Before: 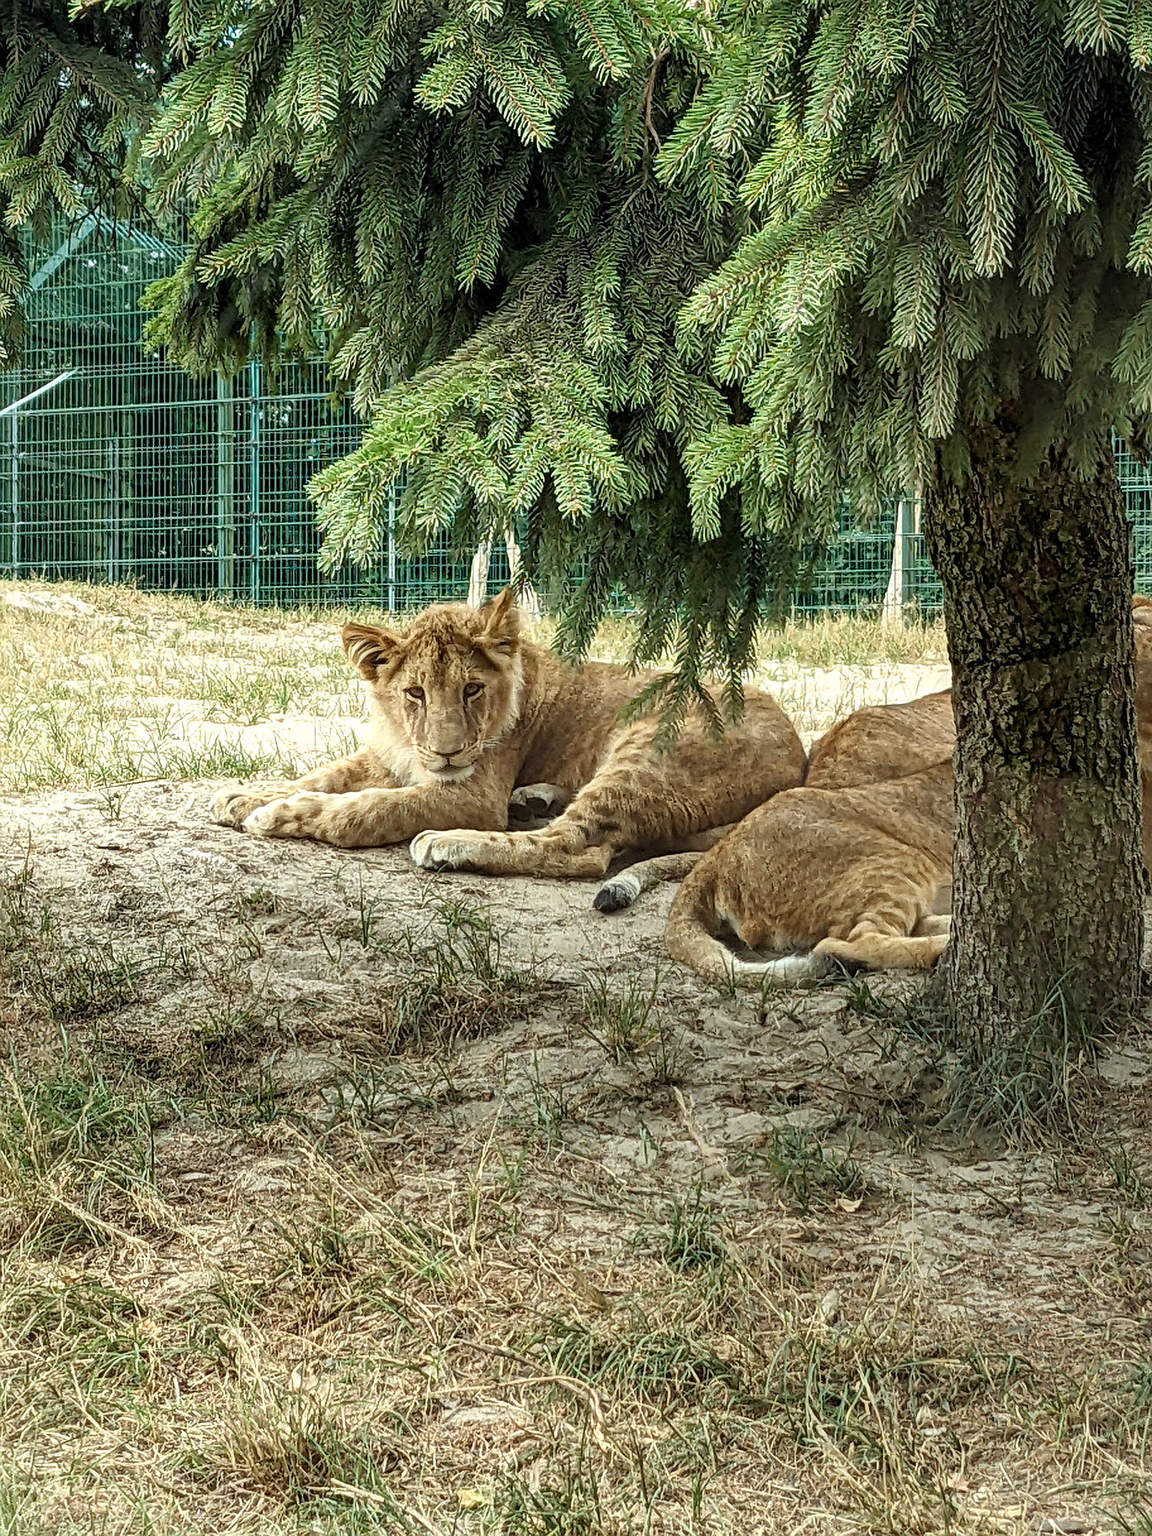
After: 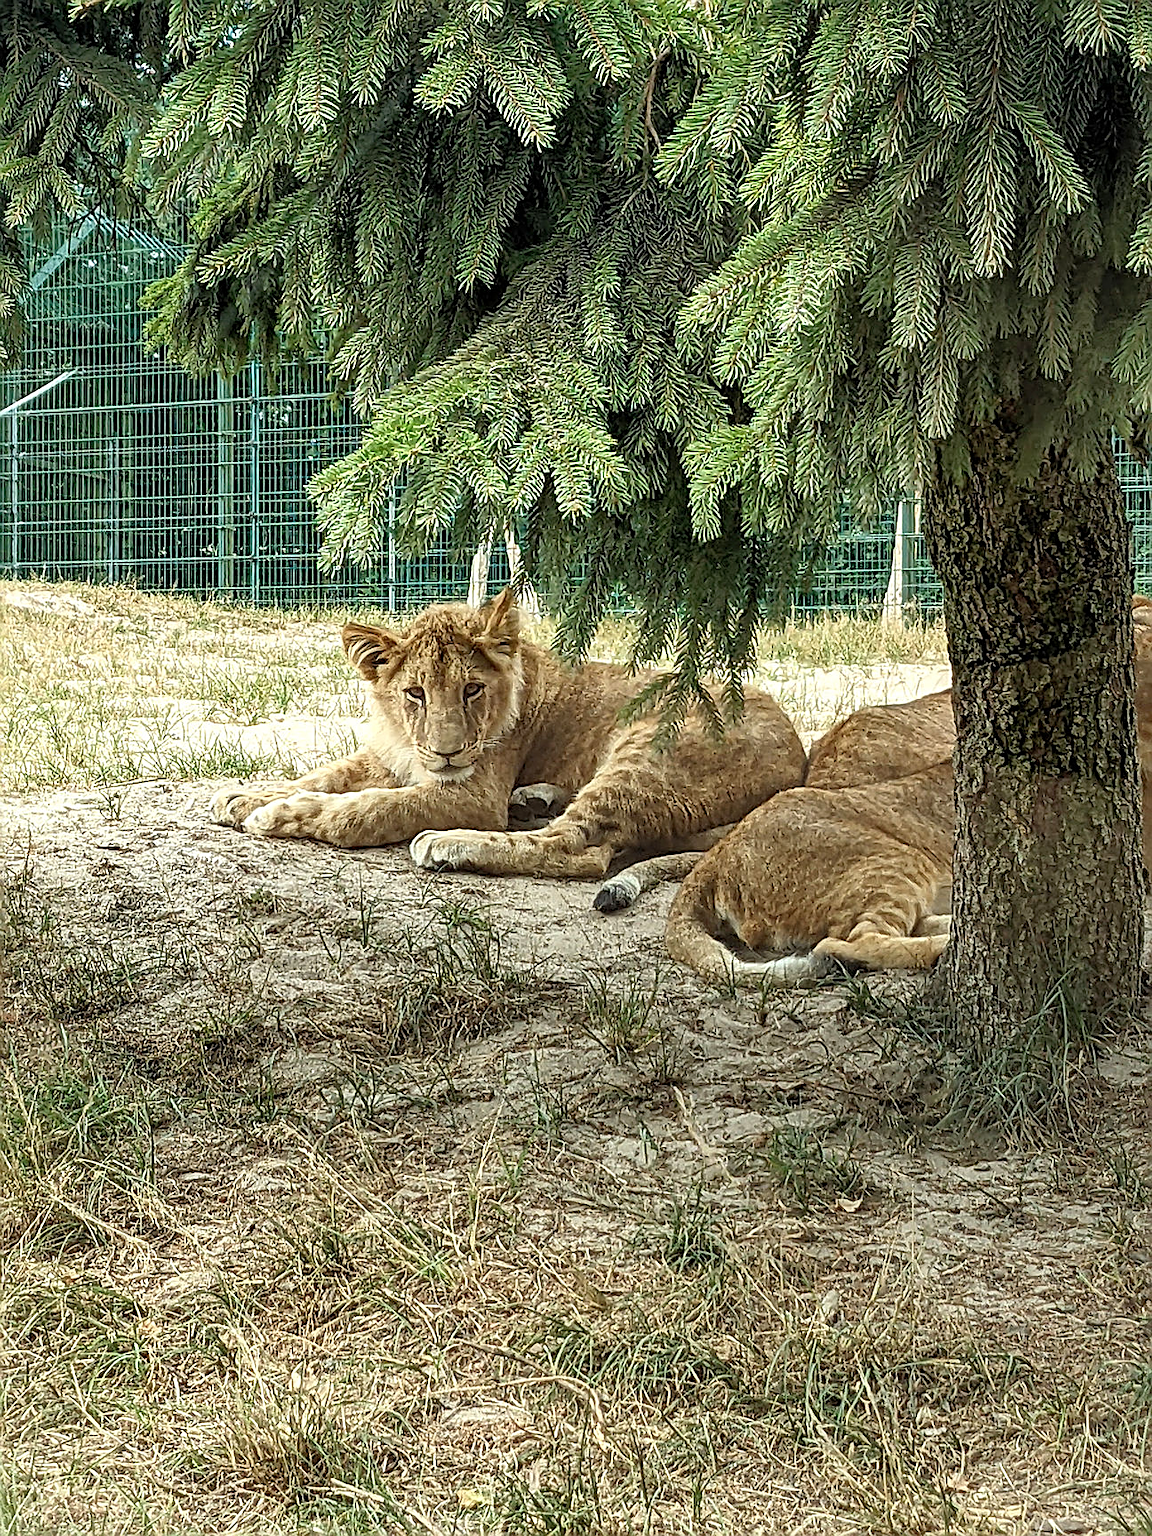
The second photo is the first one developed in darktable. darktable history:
shadows and highlights: shadows 43.06, highlights 6.94
sharpen: on, module defaults
